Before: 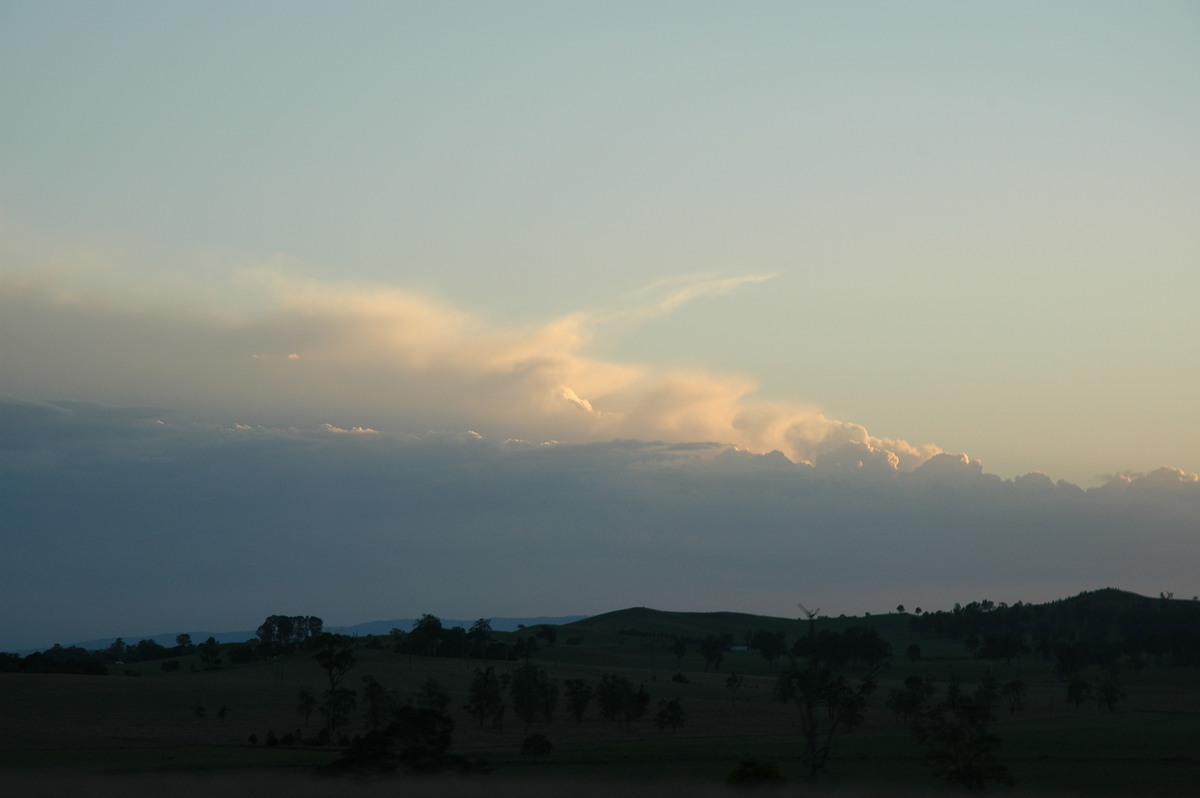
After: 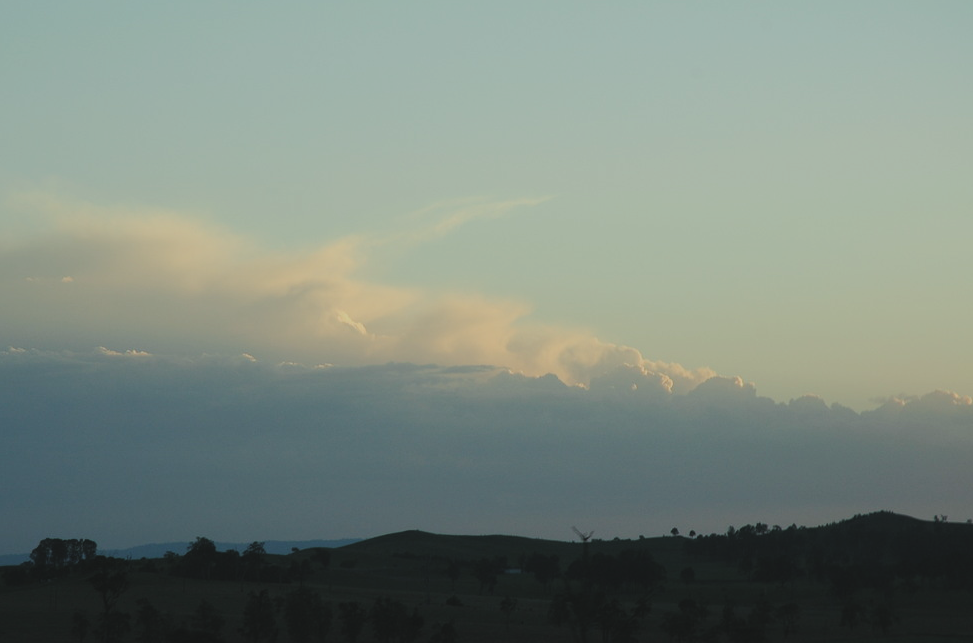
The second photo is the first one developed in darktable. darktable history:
color correction: highlights a* -6.62, highlights b* 0.798
exposure: black level correction -0.015, compensate highlight preservation false
filmic rgb: black relative exposure -7.65 EV, white relative exposure 4.56 EV, hardness 3.61
crop: left 18.835%, top 9.703%, right 0%, bottom 9.657%
